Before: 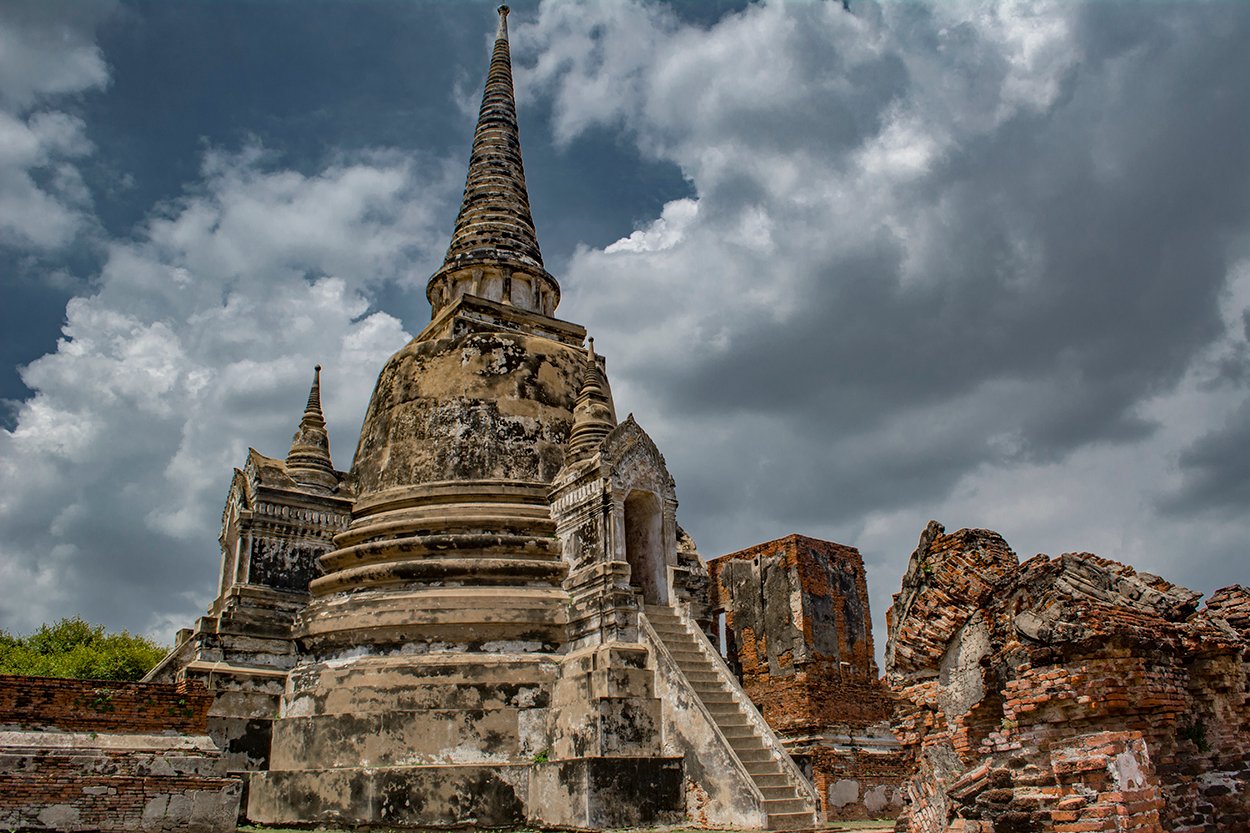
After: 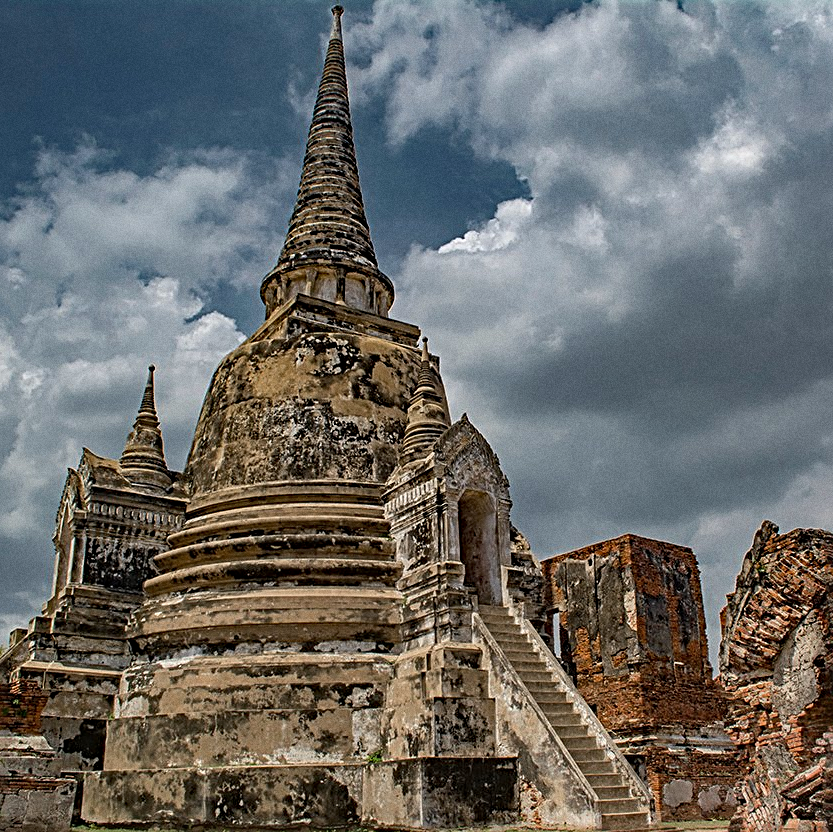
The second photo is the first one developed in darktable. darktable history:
crop and rotate: left 13.342%, right 19.991%
haze removal: compatibility mode true, adaptive false
grain: coarseness 0.09 ISO
sharpen: radius 3.119
